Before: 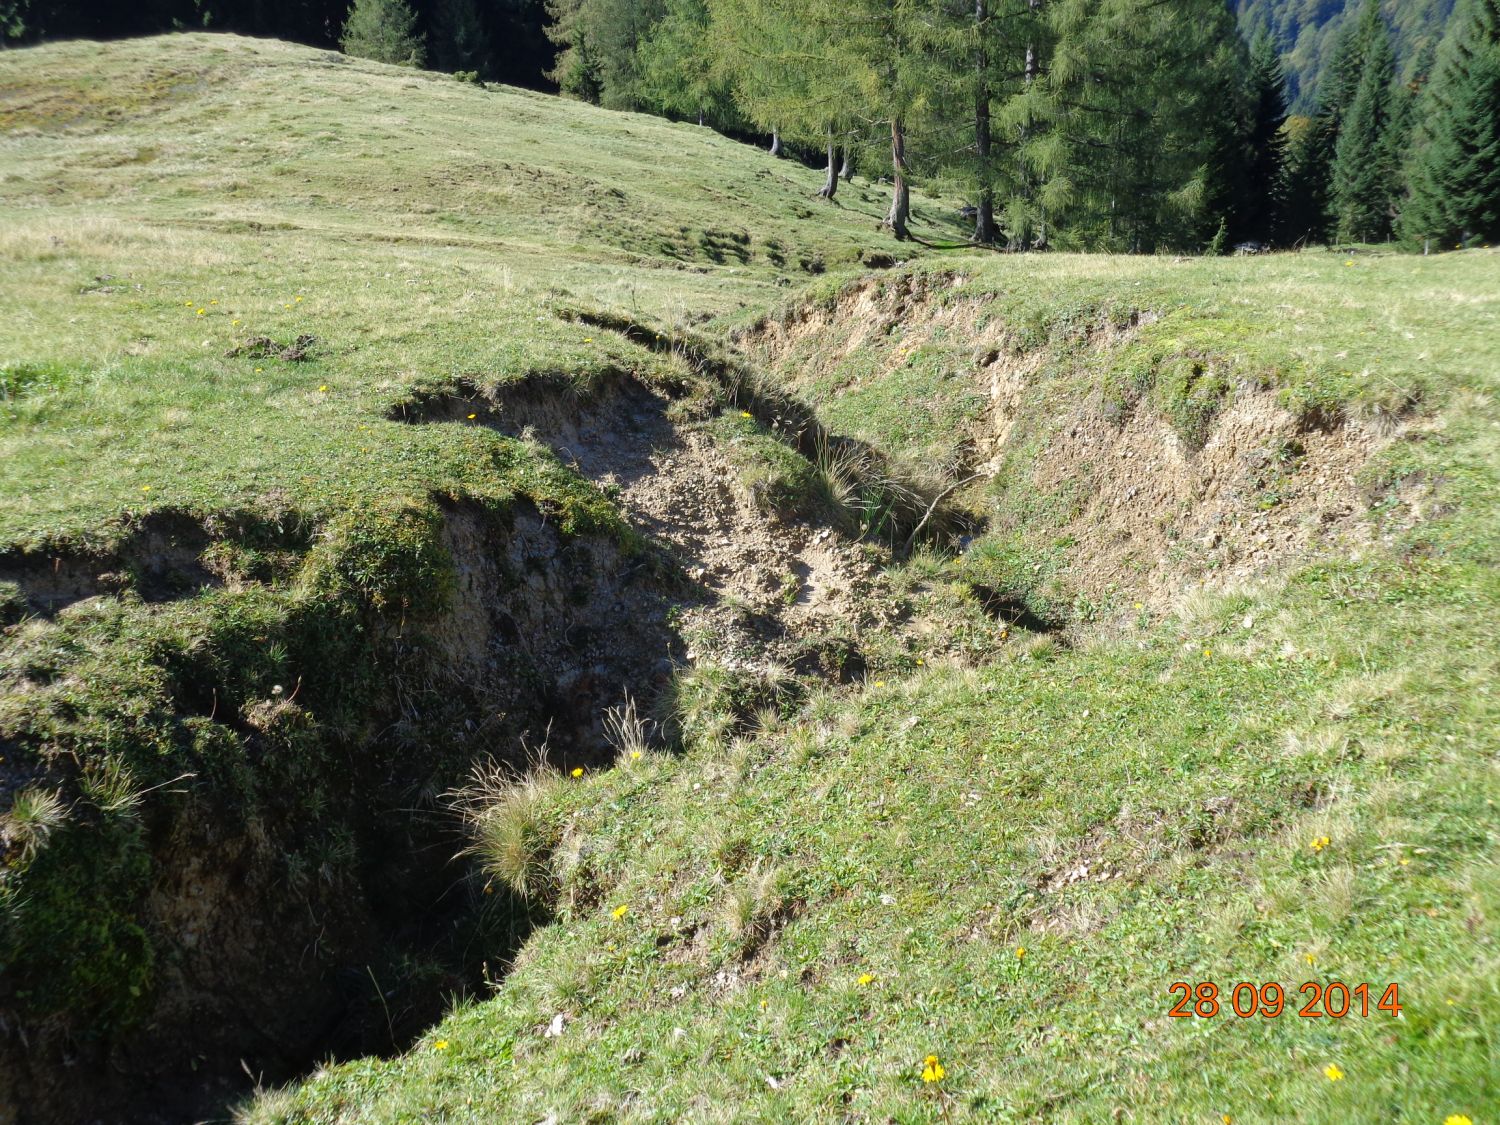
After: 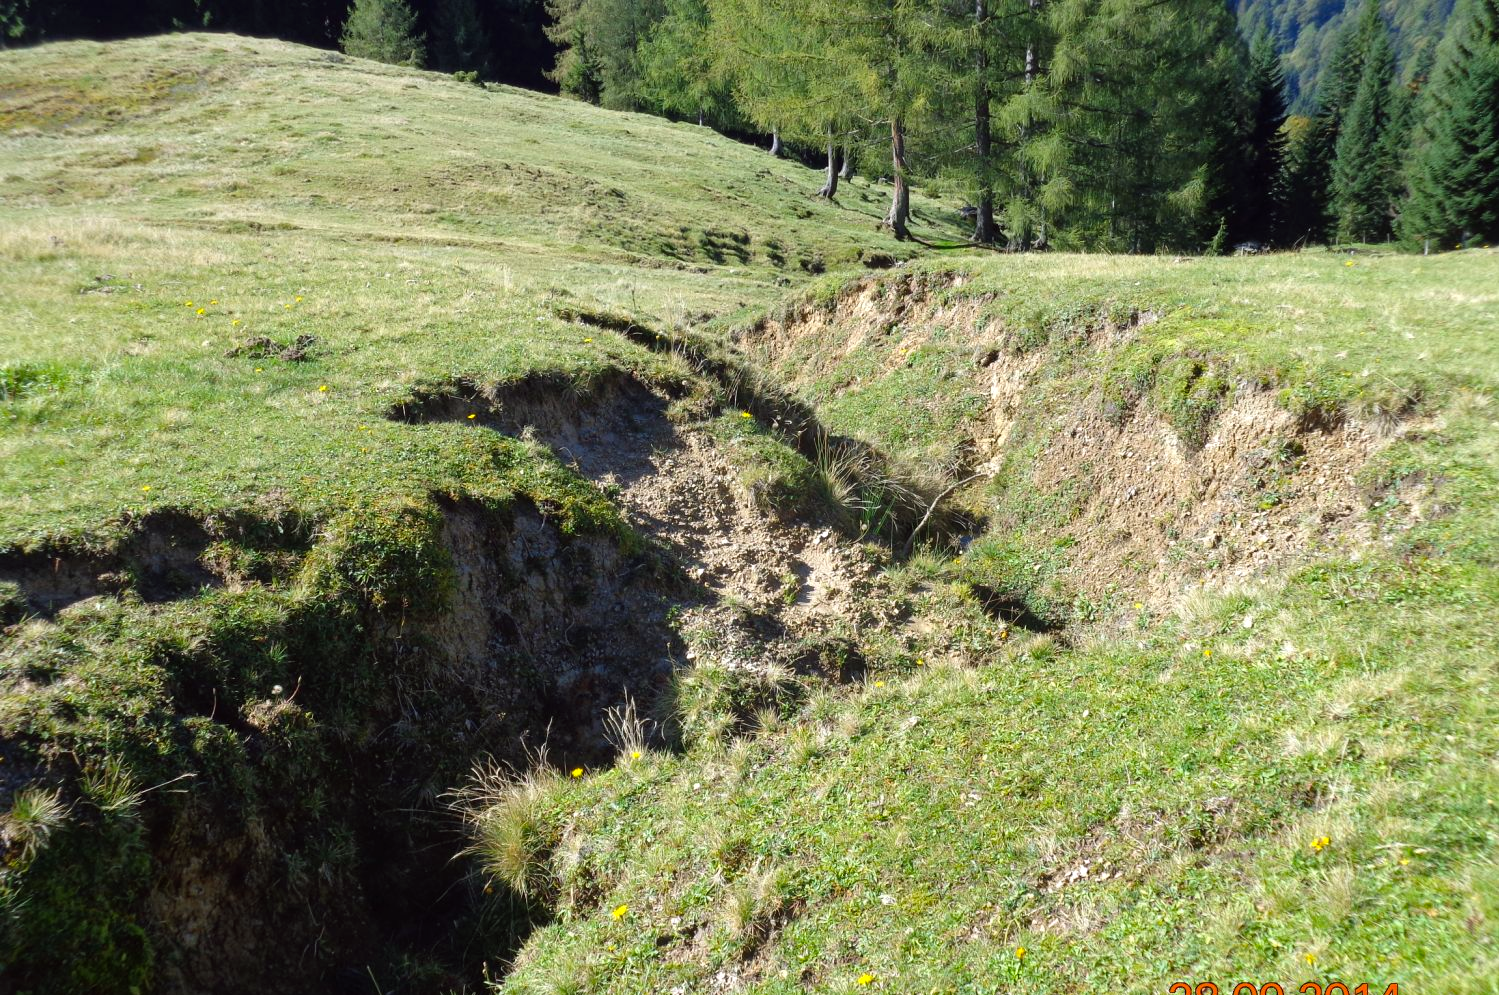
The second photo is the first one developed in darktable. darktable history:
color balance: lift [1, 1, 0.999, 1.001], gamma [1, 1.003, 1.005, 0.995], gain [1, 0.992, 0.988, 1.012], contrast 5%, output saturation 110%
crop and rotate: top 0%, bottom 11.49%
